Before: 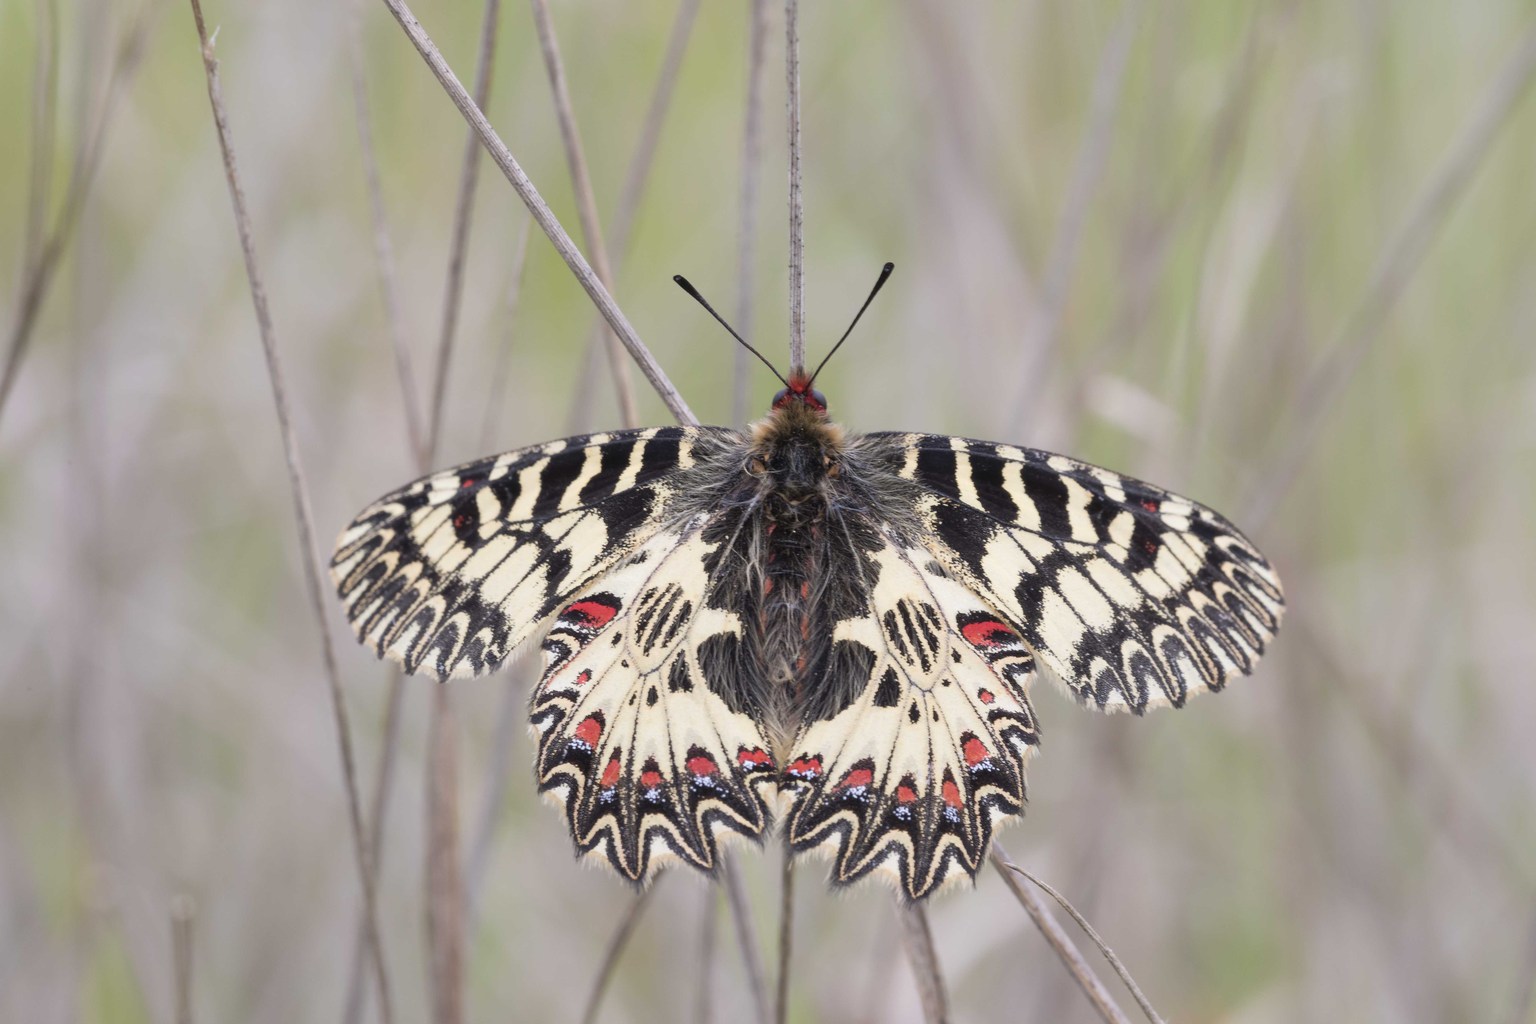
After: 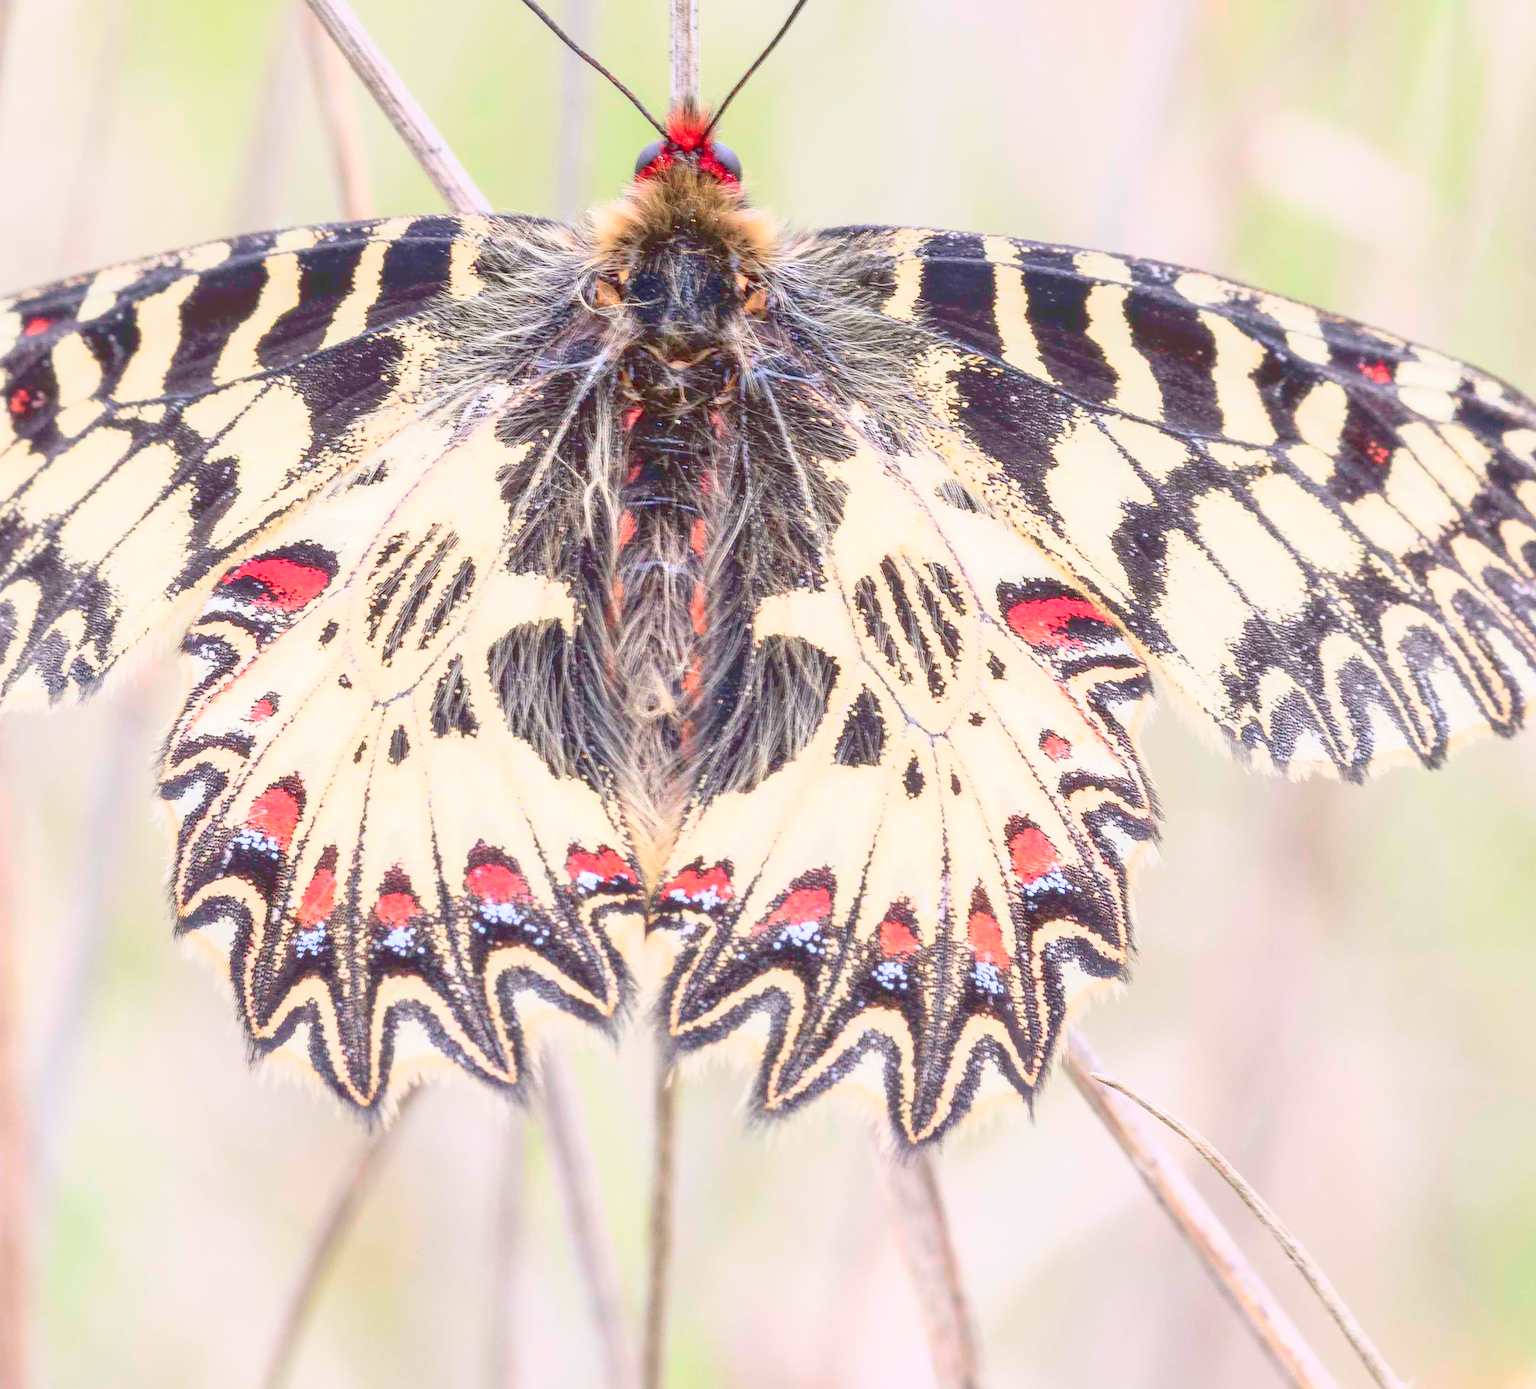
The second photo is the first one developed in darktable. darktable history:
sharpen: on, module defaults
tone curve: curves: ch0 [(0, 0) (0.003, 0.195) (0.011, 0.161) (0.025, 0.21) (0.044, 0.24) (0.069, 0.254) (0.1, 0.283) (0.136, 0.347) (0.177, 0.412) (0.224, 0.455) (0.277, 0.531) (0.335, 0.606) (0.399, 0.679) (0.468, 0.748) (0.543, 0.814) (0.623, 0.876) (0.709, 0.927) (0.801, 0.949) (0.898, 0.962) (1, 1)], color space Lab, linked channels, preserve colors none
local contrast: on, module defaults
crop and rotate: left 29.267%, top 30.993%, right 19.846%
